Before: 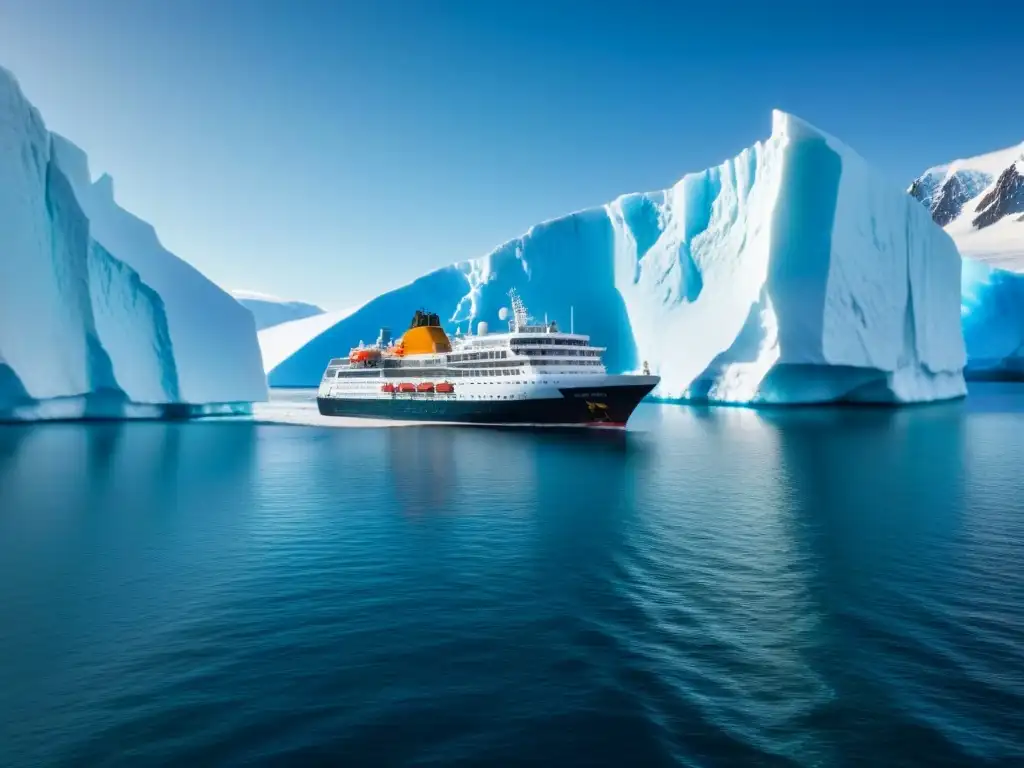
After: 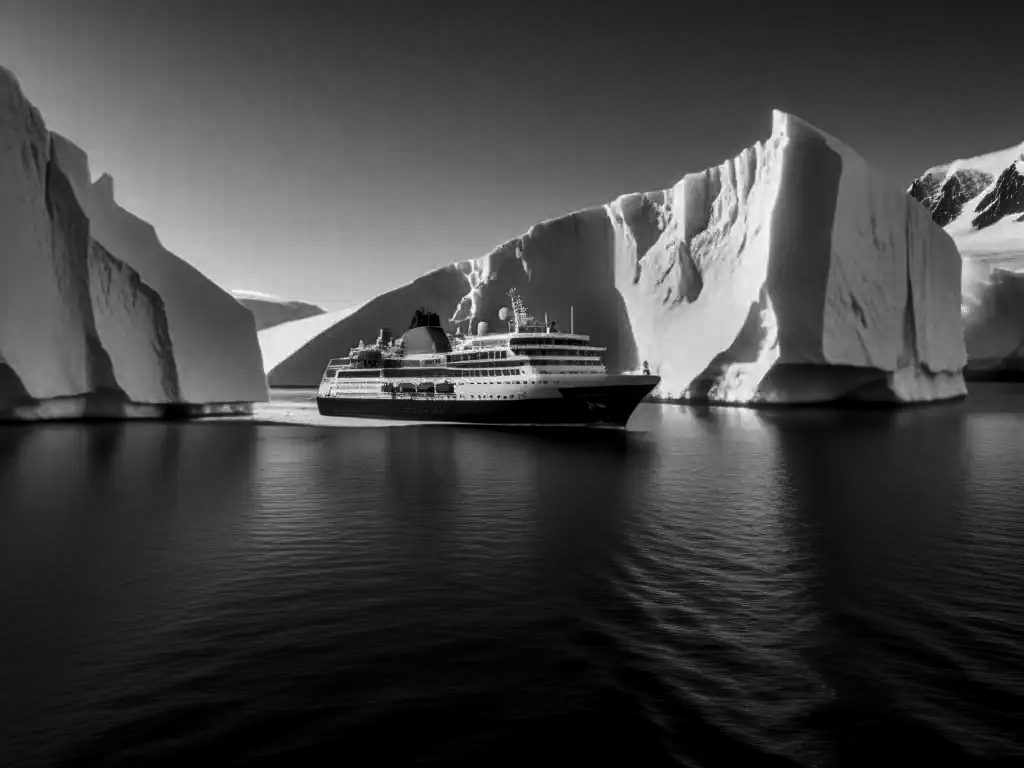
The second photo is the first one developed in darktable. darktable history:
local contrast: on, module defaults
contrast brightness saturation: contrast -0.03, brightness -0.59, saturation -1
white balance: red 1.009, blue 0.985
